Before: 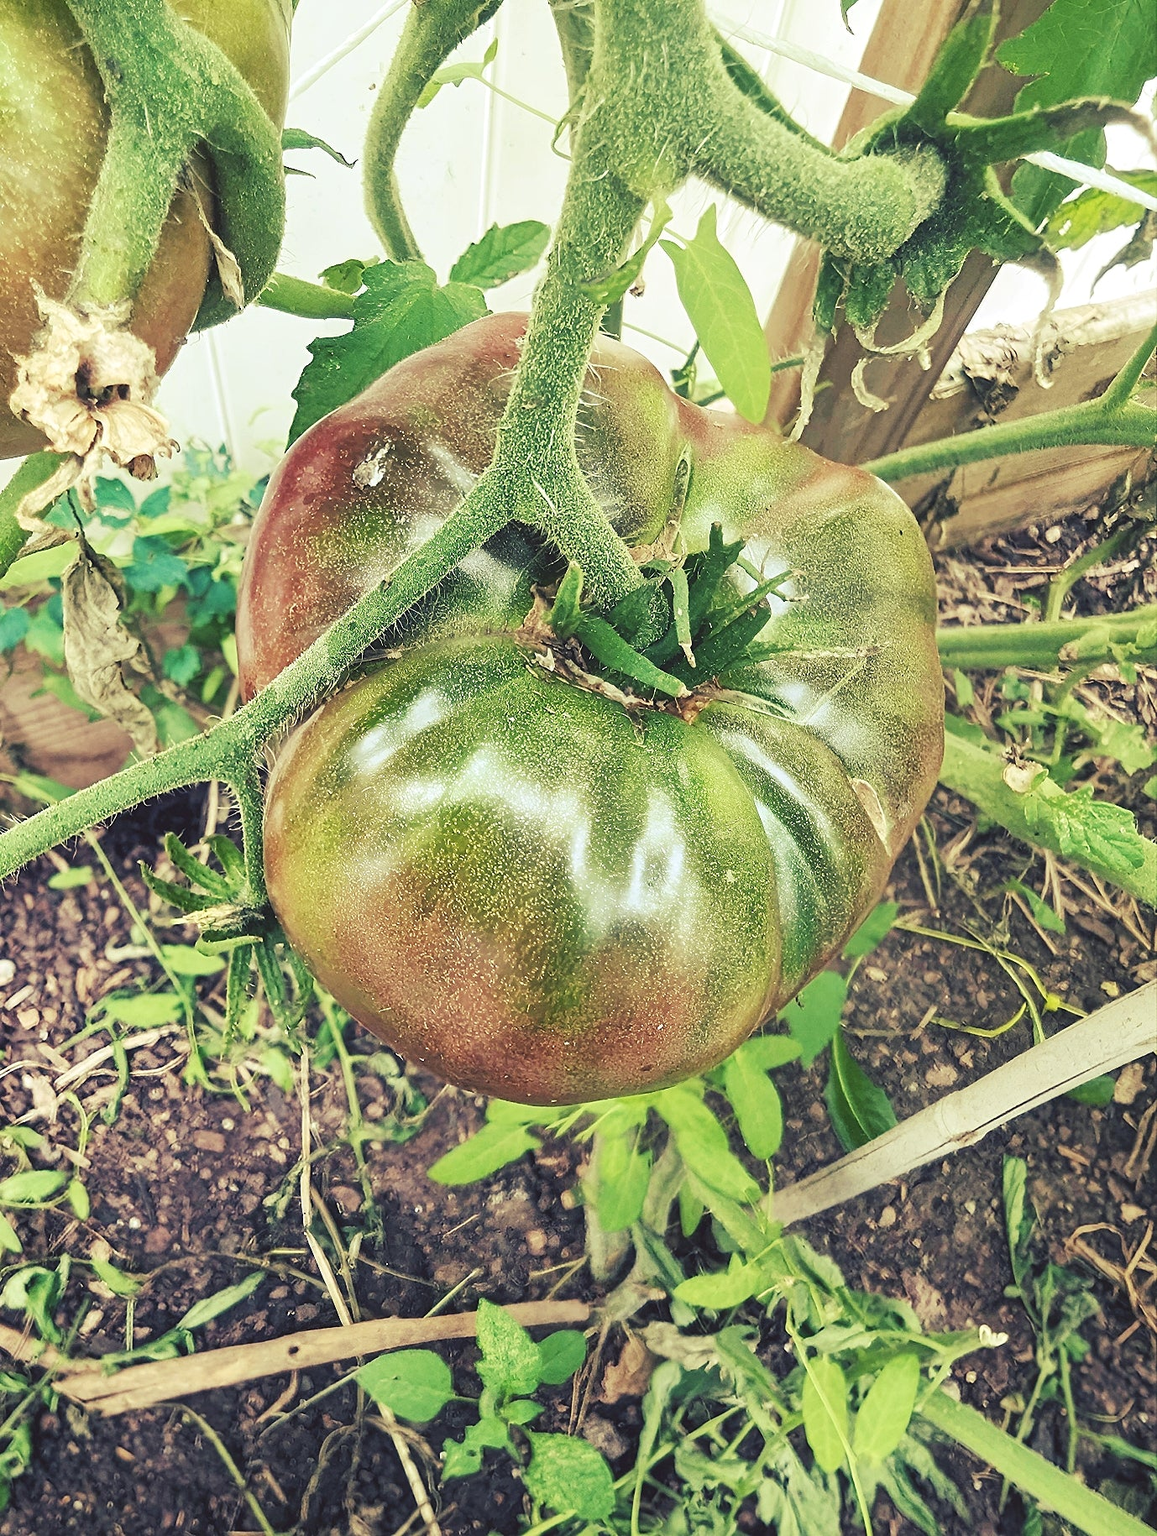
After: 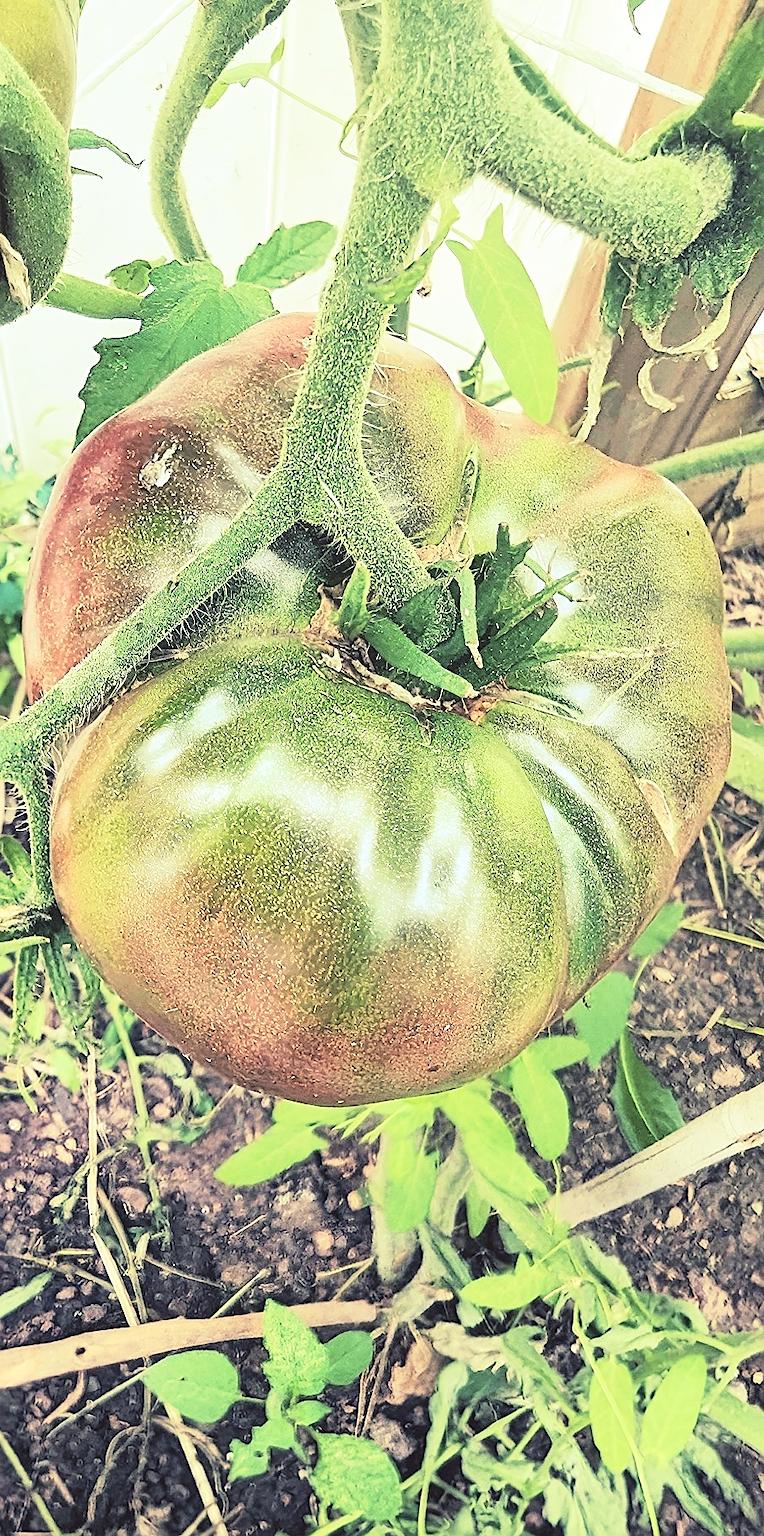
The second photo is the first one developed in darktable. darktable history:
crop and rotate: left 18.442%, right 15.508%
tone curve: curves: ch0 [(0, 0) (0.003, 0.003) (0.011, 0.01) (0.025, 0.023) (0.044, 0.041) (0.069, 0.064) (0.1, 0.094) (0.136, 0.143) (0.177, 0.205) (0.224, 0.281) (0.277, 0.367) (0.335, 0.457) (0.399, 0.542) (0.468, 0.629) (0.543, 0.711) (0.623, 0.788) (0.709, 0.863) (0.801, 0.912) (0.898, 0.955) (1, 1)], color space Lab, independent channels, preserve colors none
tone equalizer: on, module defaults
sharpen: on, module defaults
